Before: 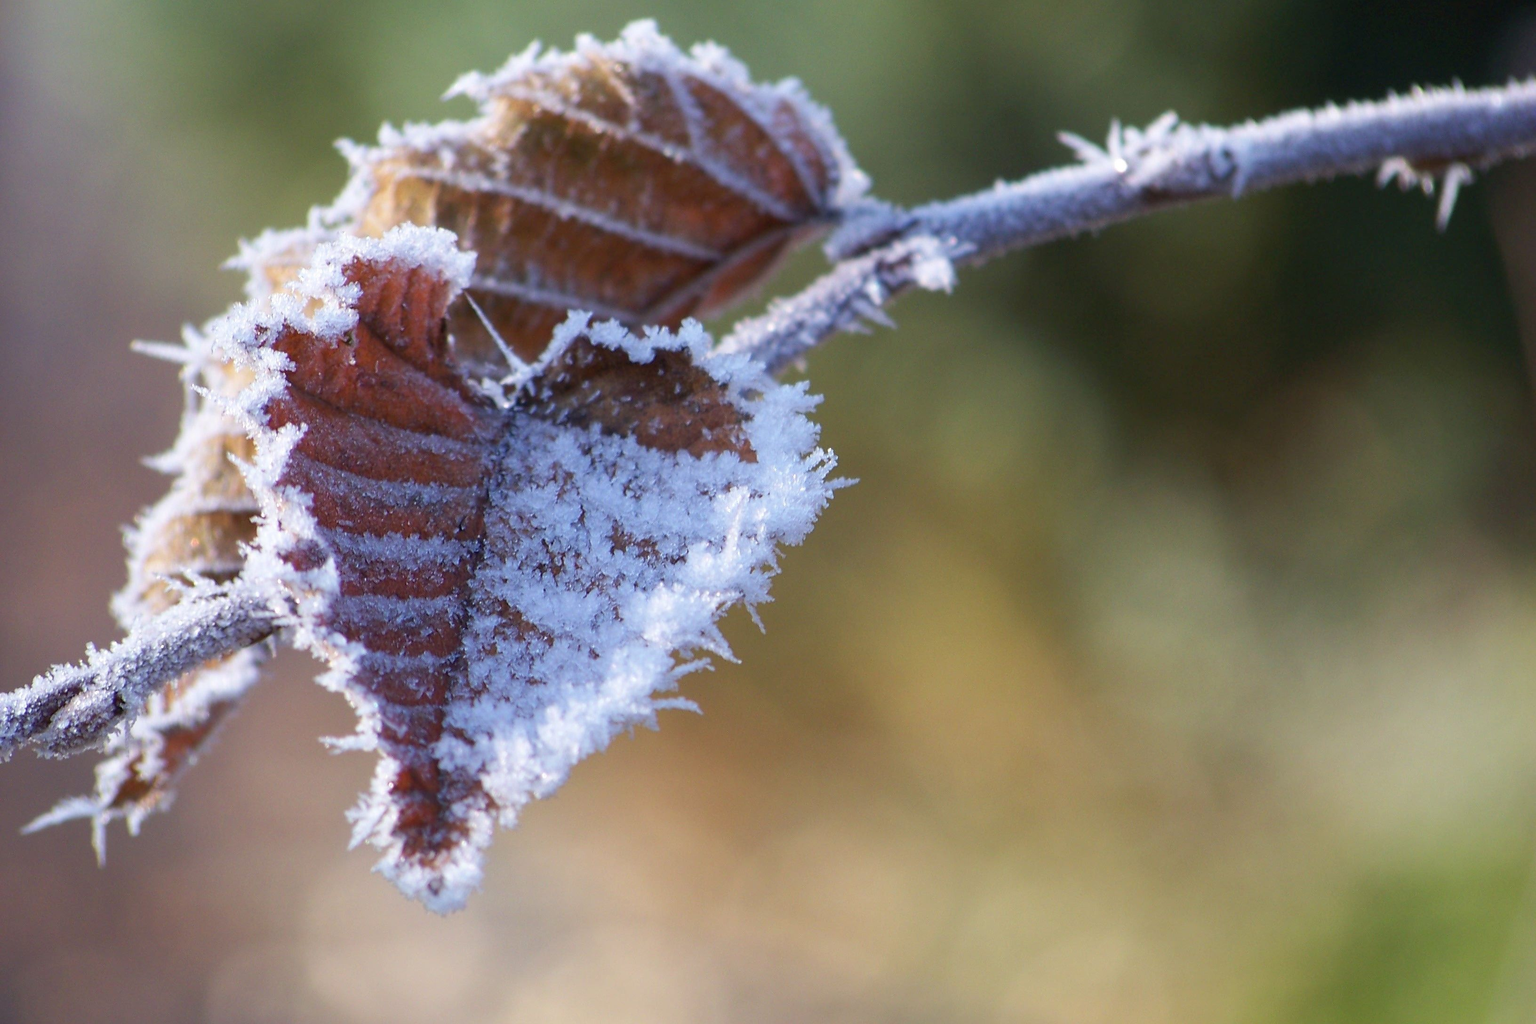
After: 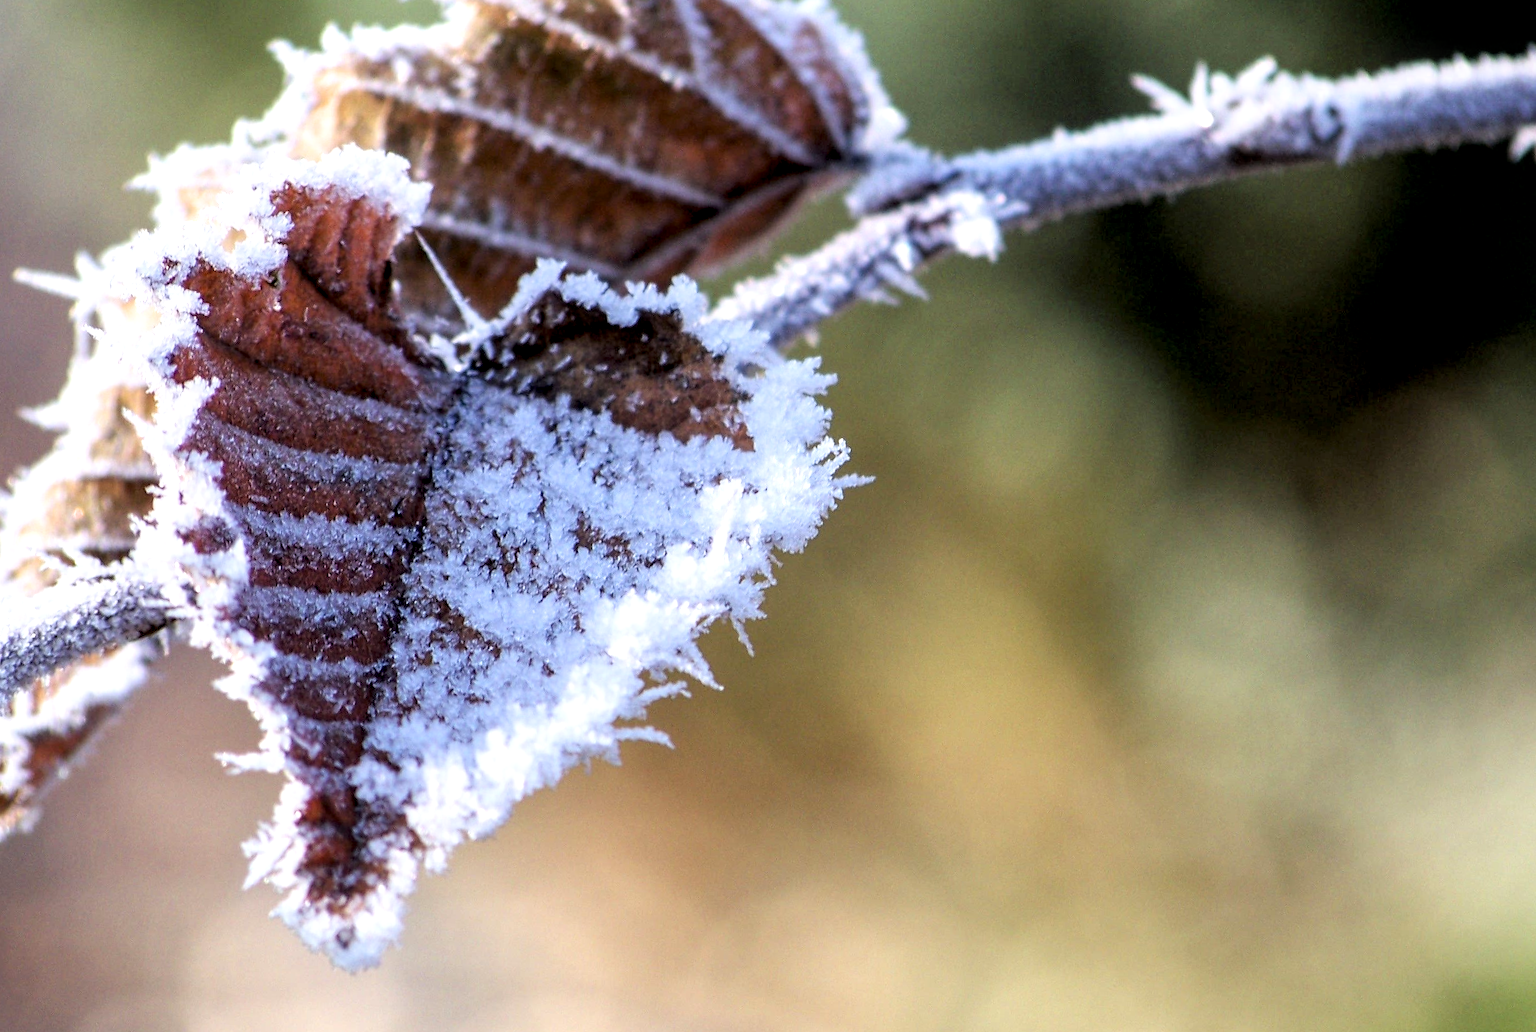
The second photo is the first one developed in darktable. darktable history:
filmic rgb: black relative exposure -6.36 EV, white relative exposure 2.79 EV, target black luminance 0%, hardness 4.57, latitude 67.8%, contrast 1.282, shadows ↔ highlights balance -3.45%
local contrast: detail 142%
exposure: black level correction 0.004, exposure 0.39 EV, compensate exposure bias true, compensate highlight preservation false
crop and rotate: angle -2.85°, left 5.31%, top 5.171%, right 4.784%, bottom 4.11%
